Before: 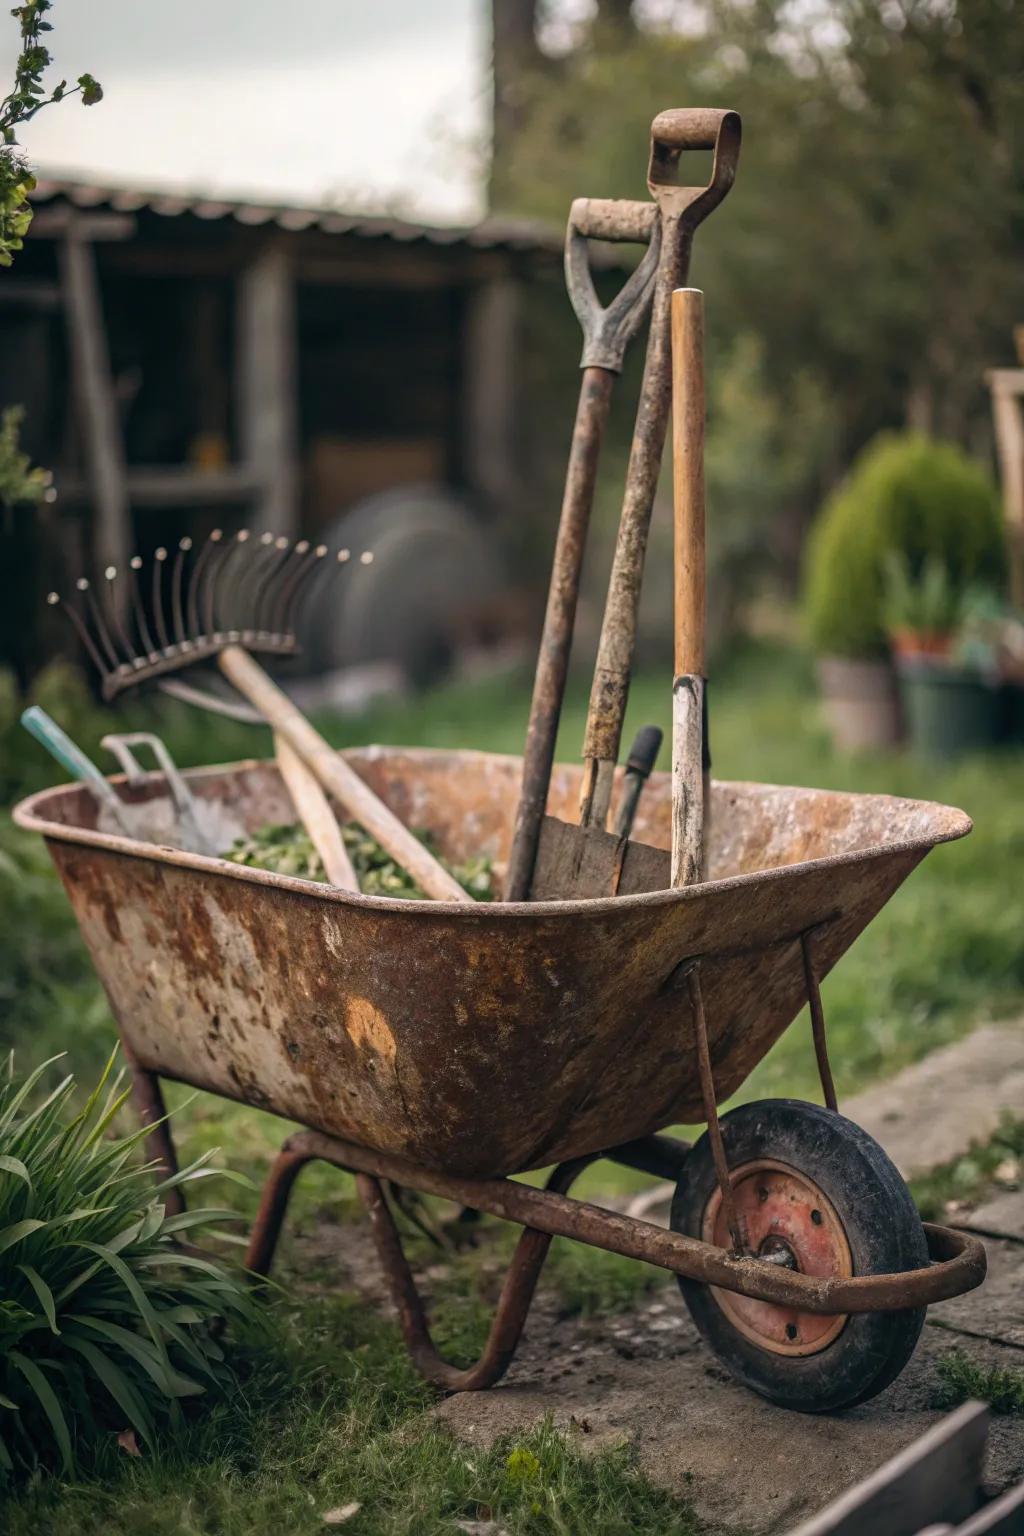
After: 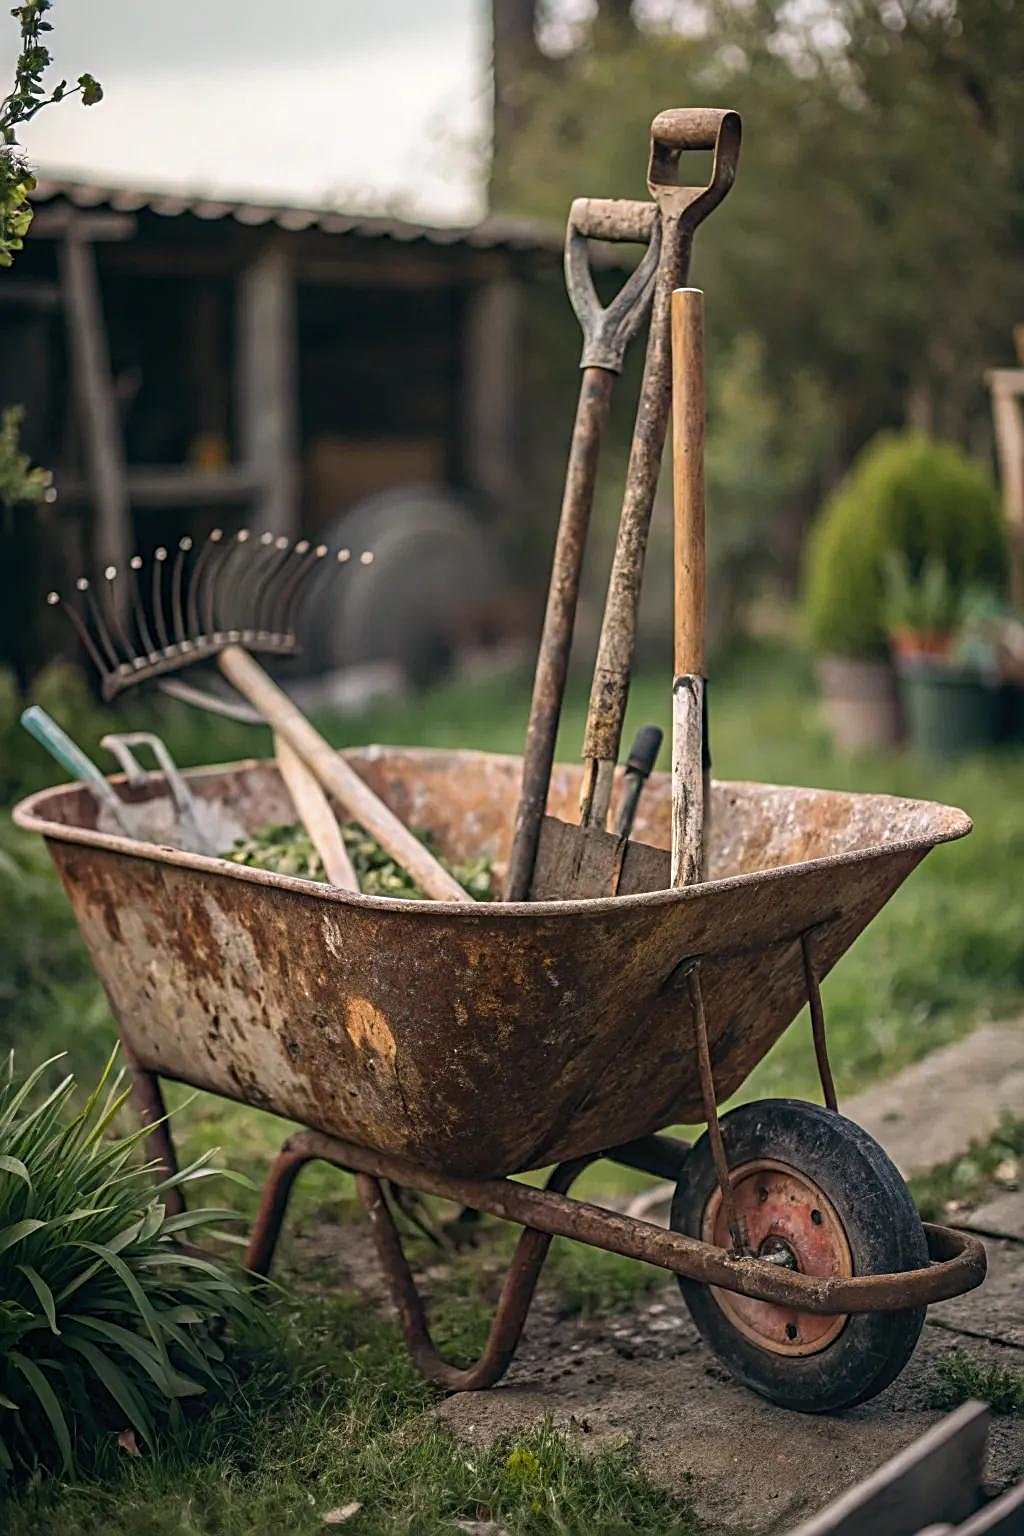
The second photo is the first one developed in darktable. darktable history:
sharpen: radius 2.694, amount 0.655
